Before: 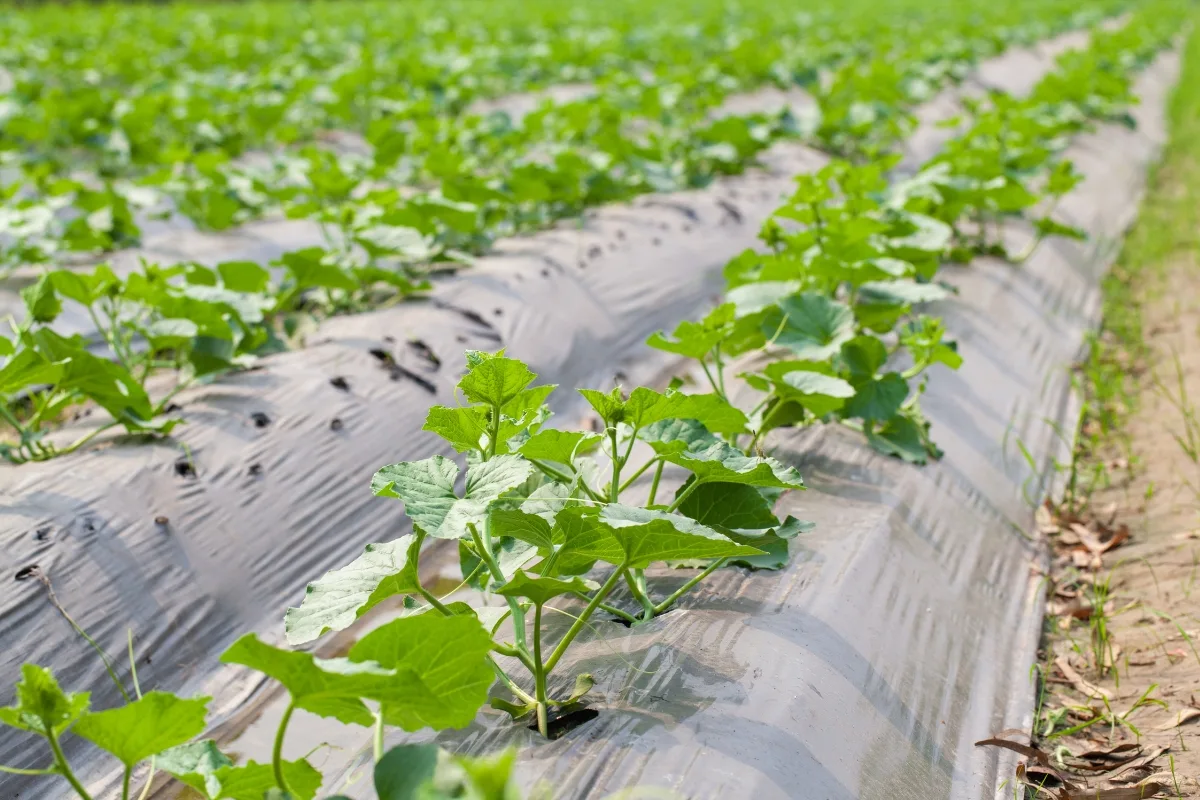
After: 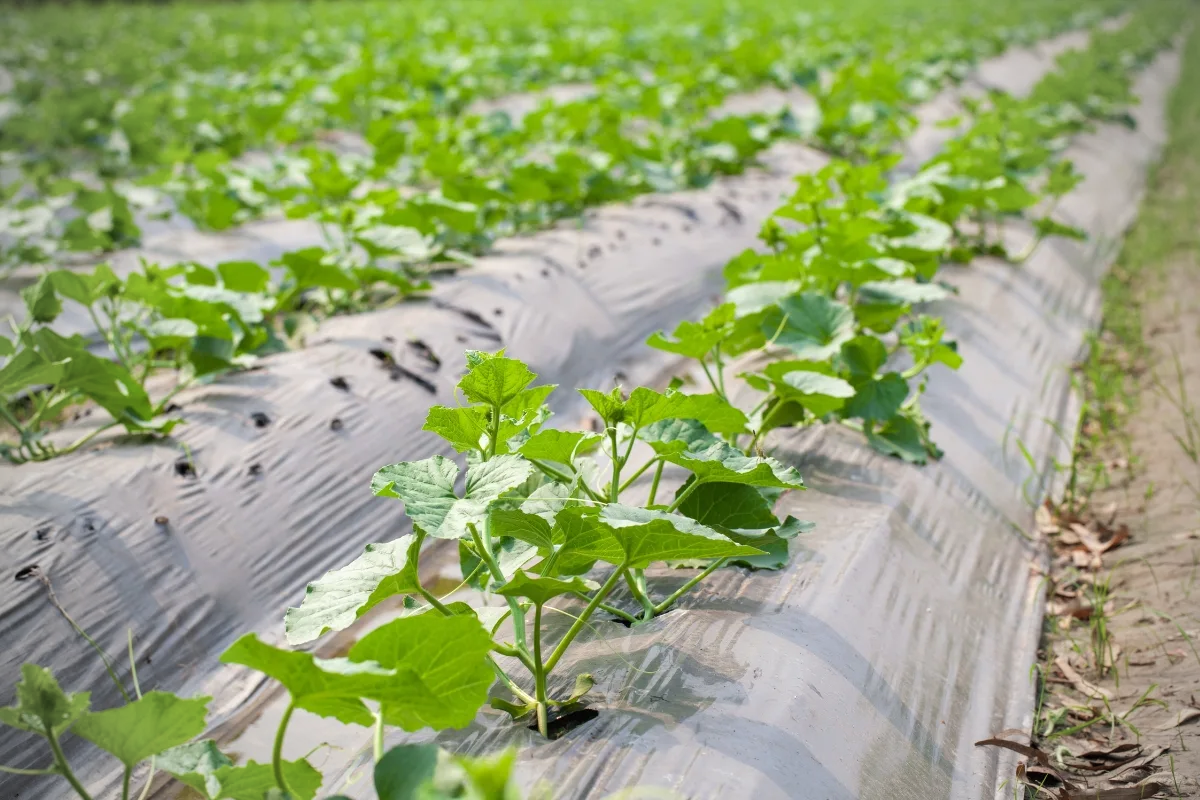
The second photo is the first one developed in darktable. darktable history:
vignetting: fall-off start 71.74%
exposure: exposure 0.078 EV, compensate highlight preservation false
